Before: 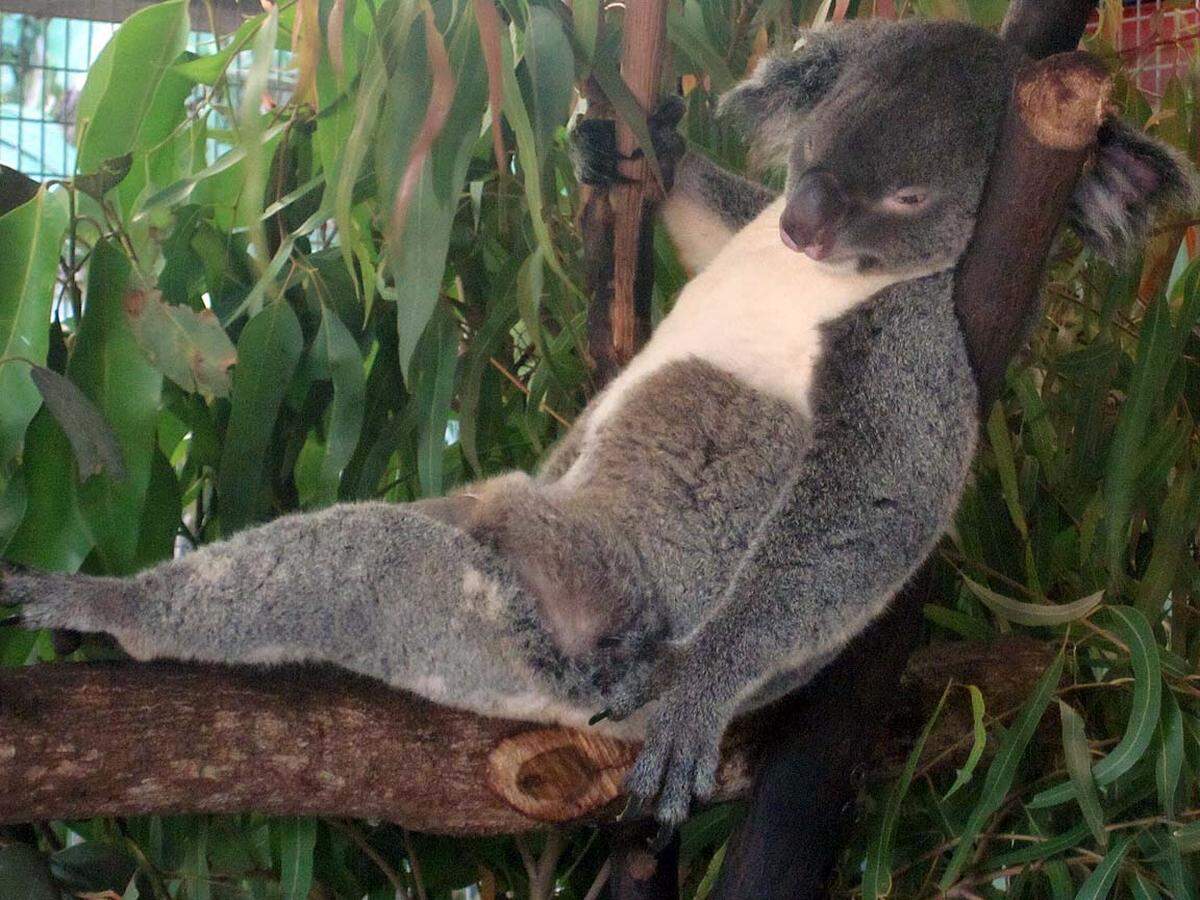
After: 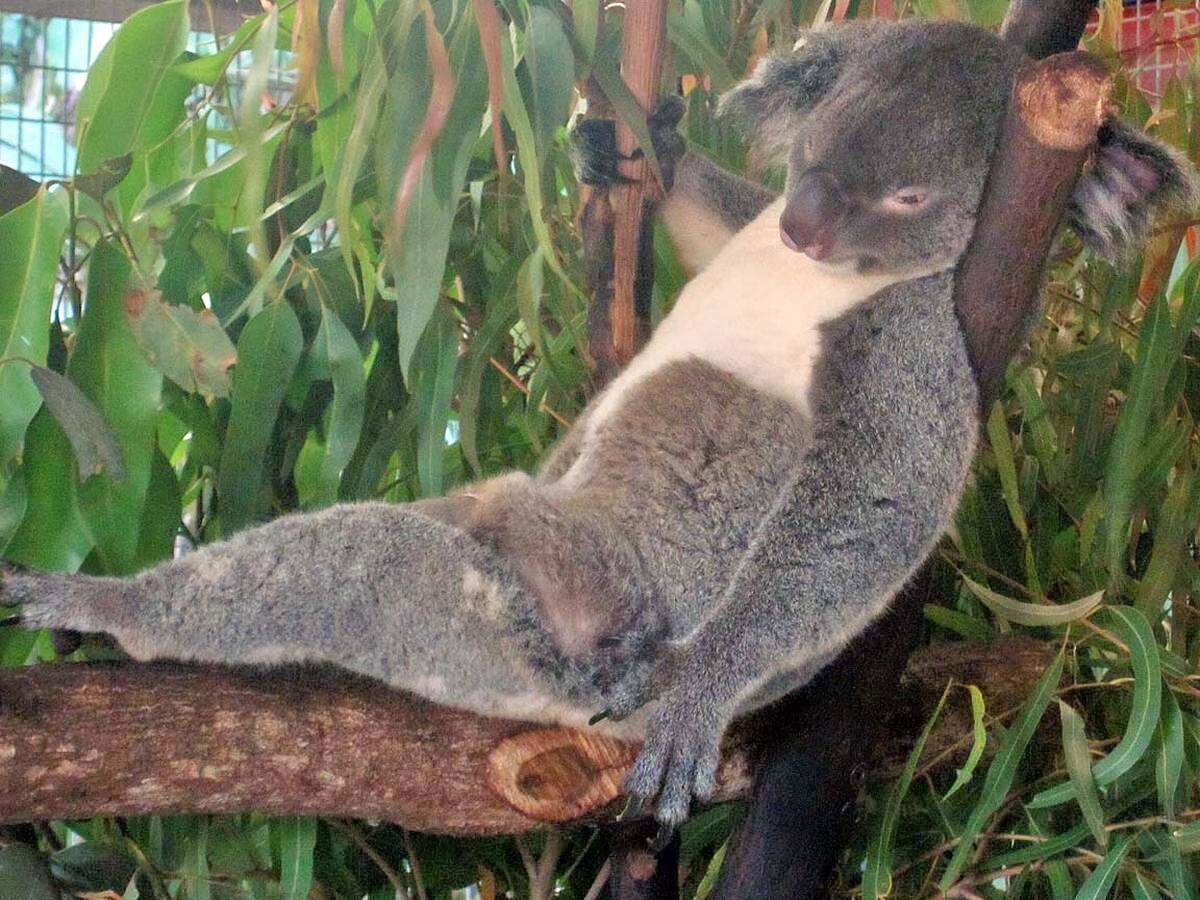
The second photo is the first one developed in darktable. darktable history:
tone equalizer: -7 EV 0.151 EV, -6 EV 0.632 EV, -5 EV 1.17 EV, -4 EV 1.32 EV, -3 EV 1.12 EV, -2 EV 0.6 EV, -1 EV 0.154 EV
